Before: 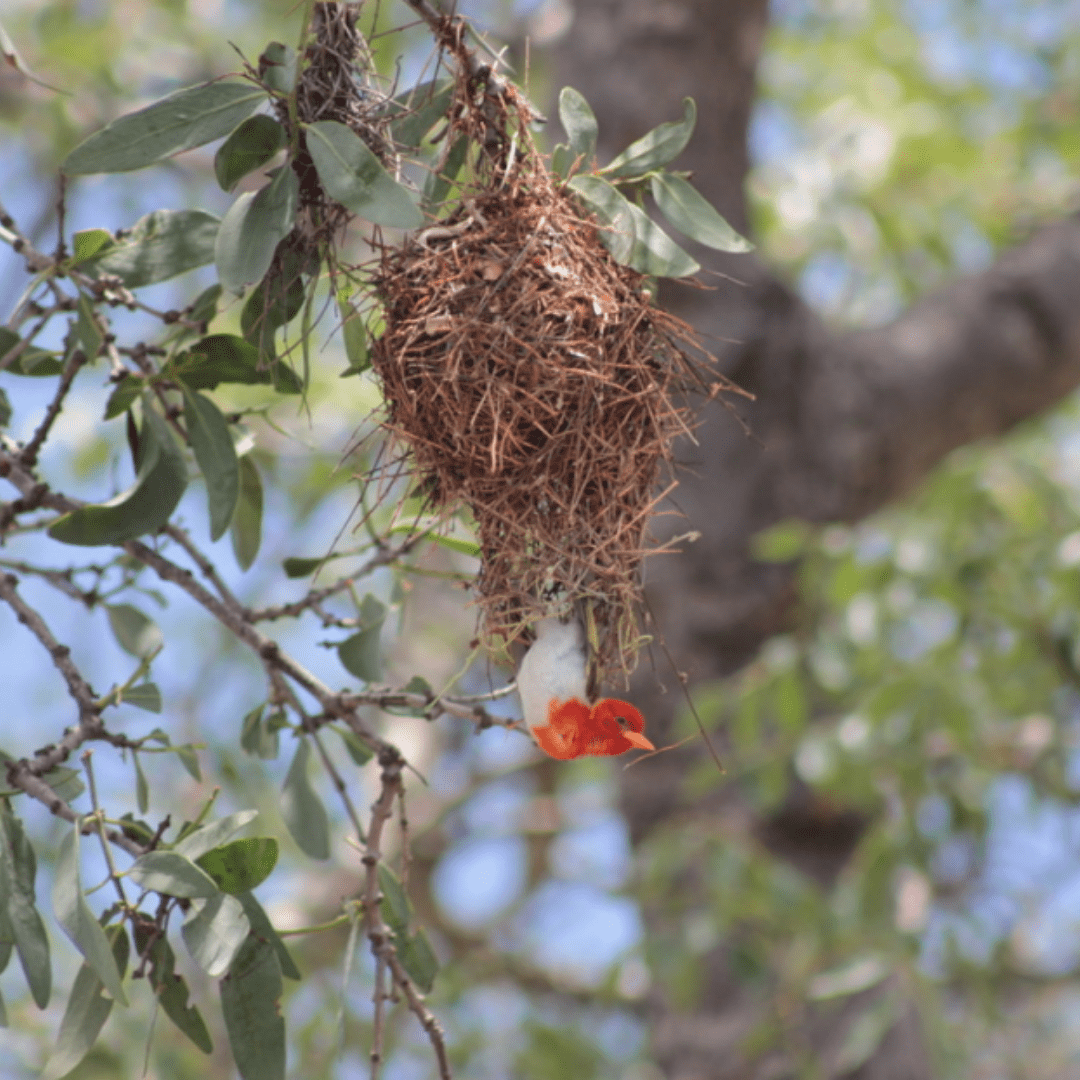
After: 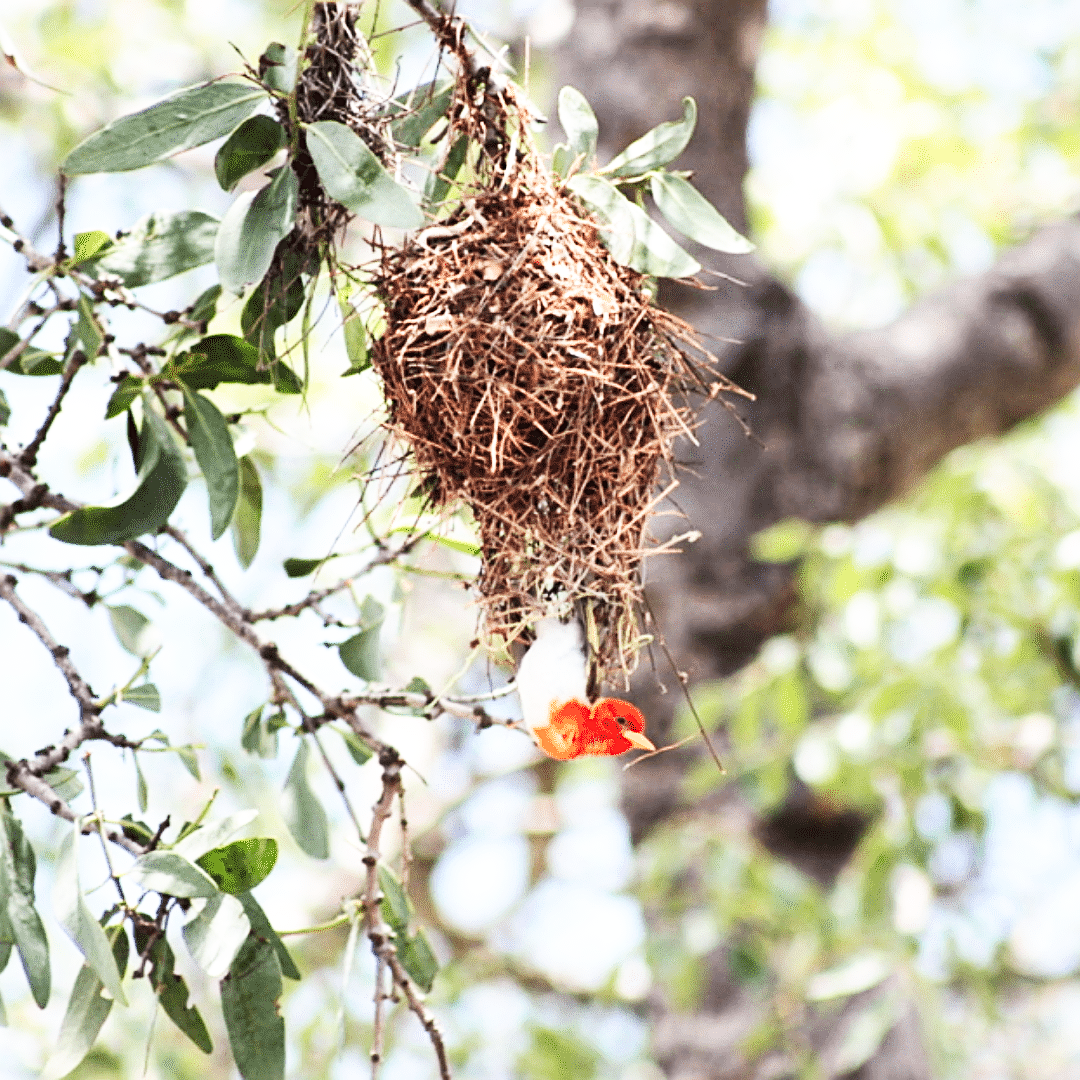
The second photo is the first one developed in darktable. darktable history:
sharpen: on, module defaults
tone equalizer: -8 EV -0.75 EV, -7 EV -0.7 EV, -6 EV -0.6 EV, -5 EV -0.4 EV, -3 EV 0.4 EV, -2 EV 0.6 EV, -1 EV 0.7 EV, +0 EV 0.75 EV, edges refinement/feathering 500, mask exposure compensation -1.57 EV, preserve details no
base curve: curves: ch0 [(0, 0) (0.007, 0.004) (0.027, 0.03) (0.046, 0.07) (0.207, 0.54) (0.442, 0.872) (0.673, 0.972) (1, 1)], preserve colors none
white balance: red 0.978, blue 0.999
